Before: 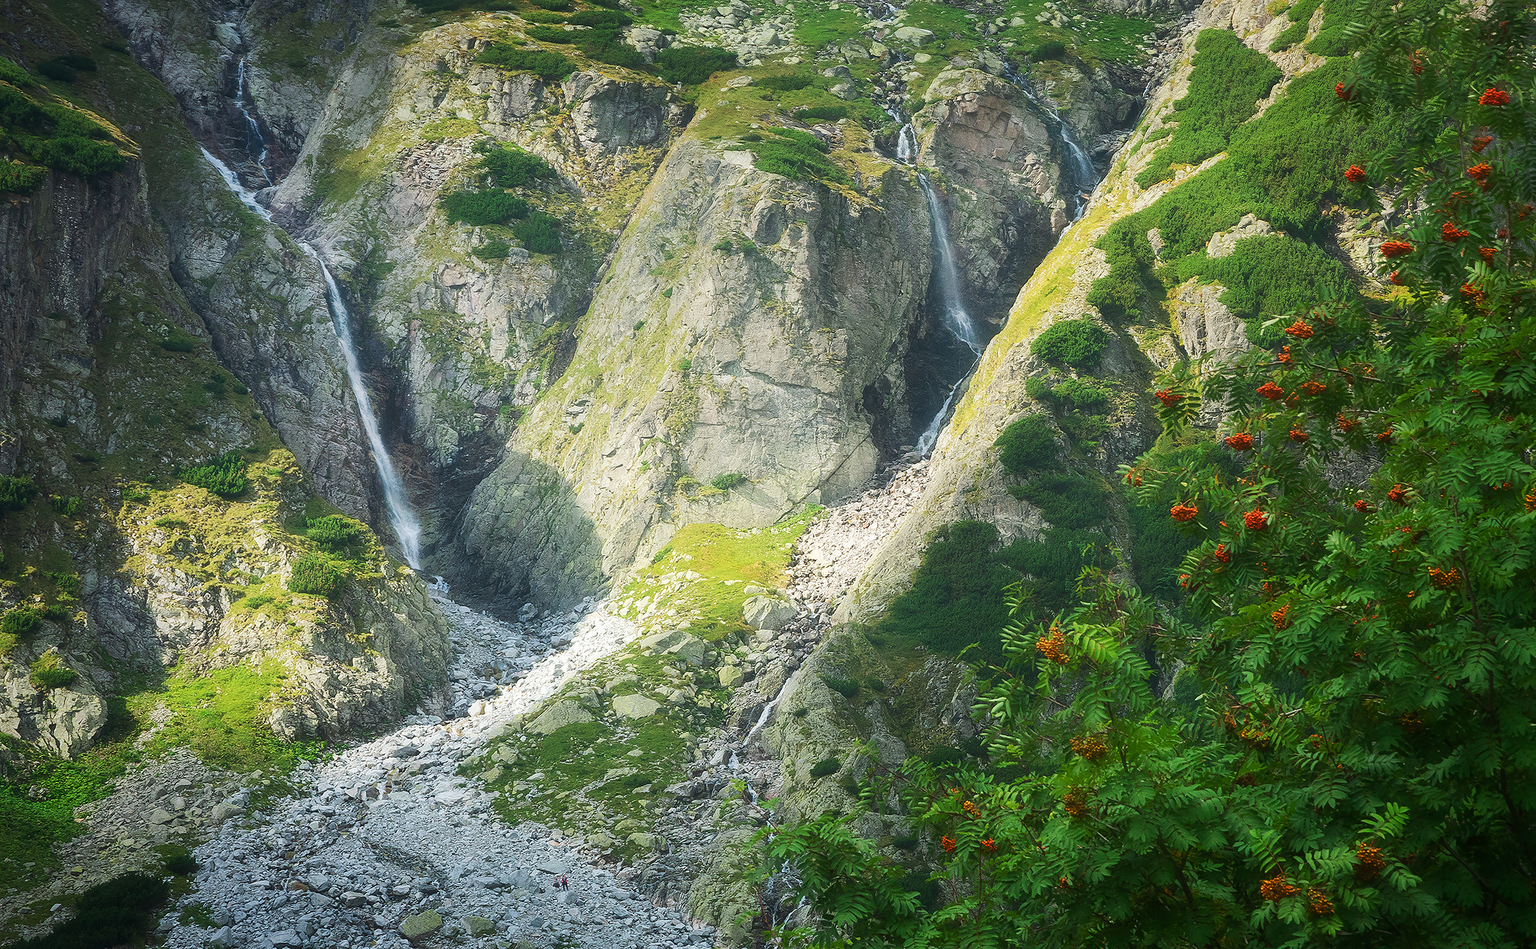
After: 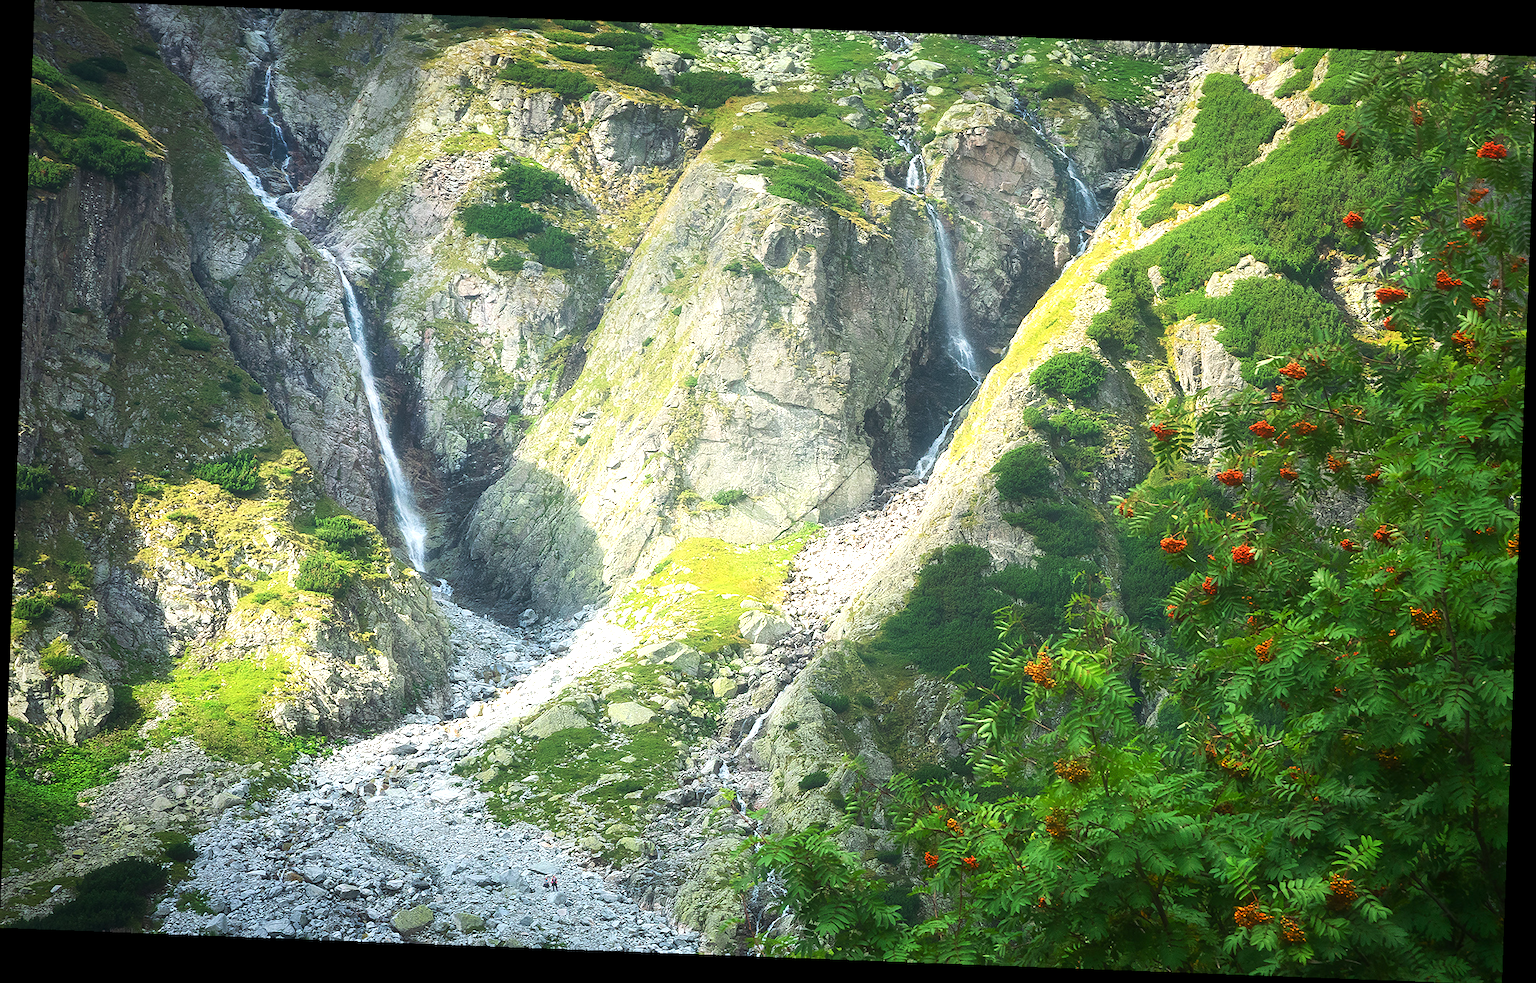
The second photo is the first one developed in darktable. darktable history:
tone equalizer: on, module defaults
exposure: exposure 0.661 EV, compensate highlight preservation false
rotate and perspective: rotation 2.17°, automatic cropping off
